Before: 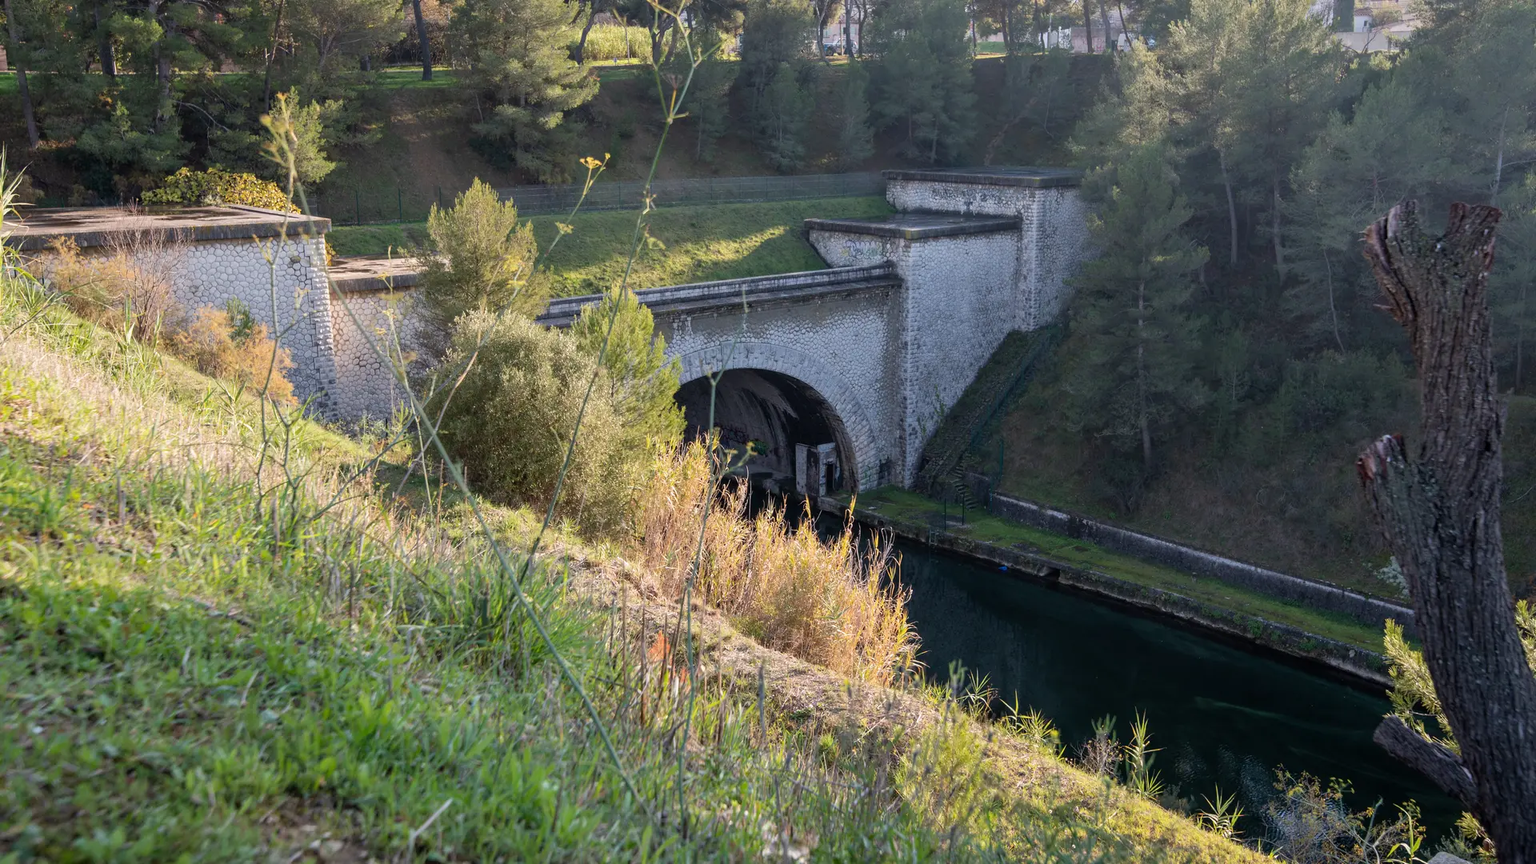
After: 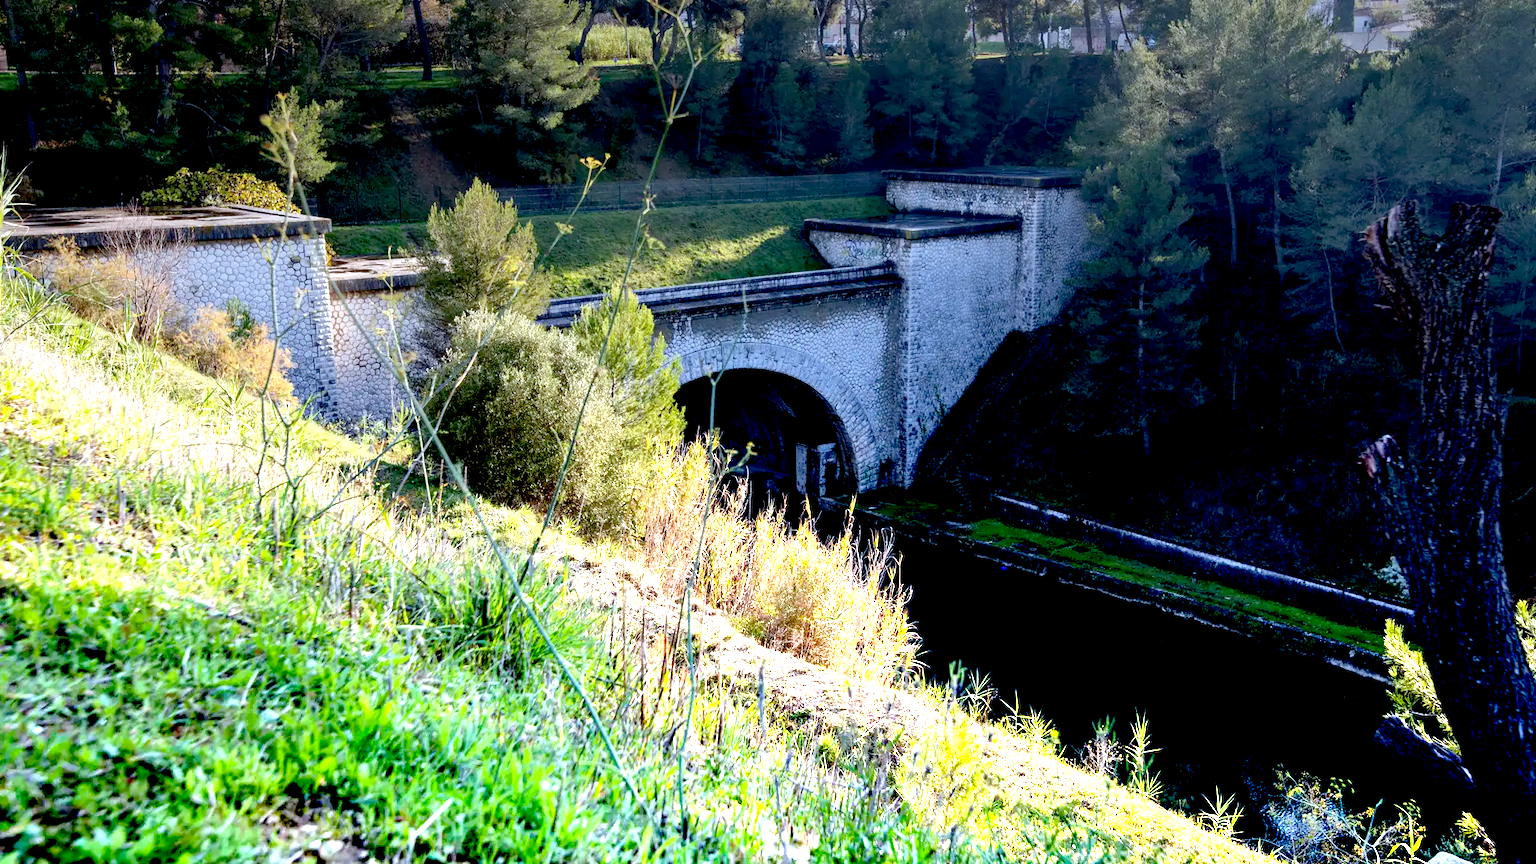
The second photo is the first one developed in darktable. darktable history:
graduated density: density -3.9 EV
white balance: red 0.924, blue 1.095
exposure: black level correction 0.046, exposure -0.228 EV, compensate highlight preservation false
